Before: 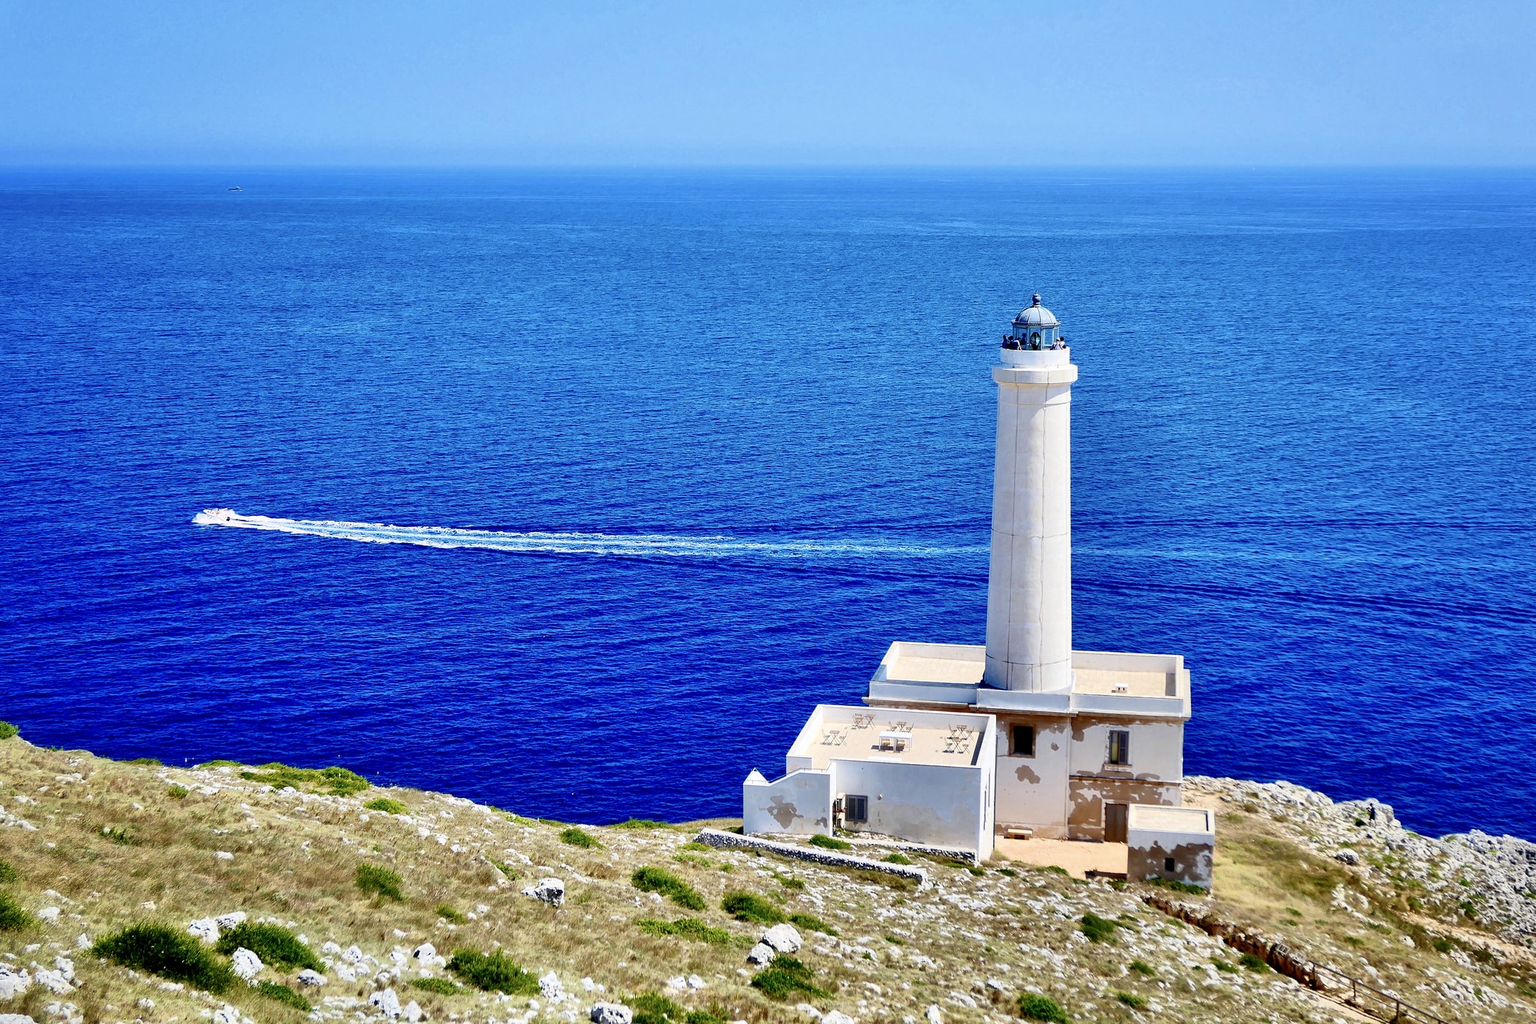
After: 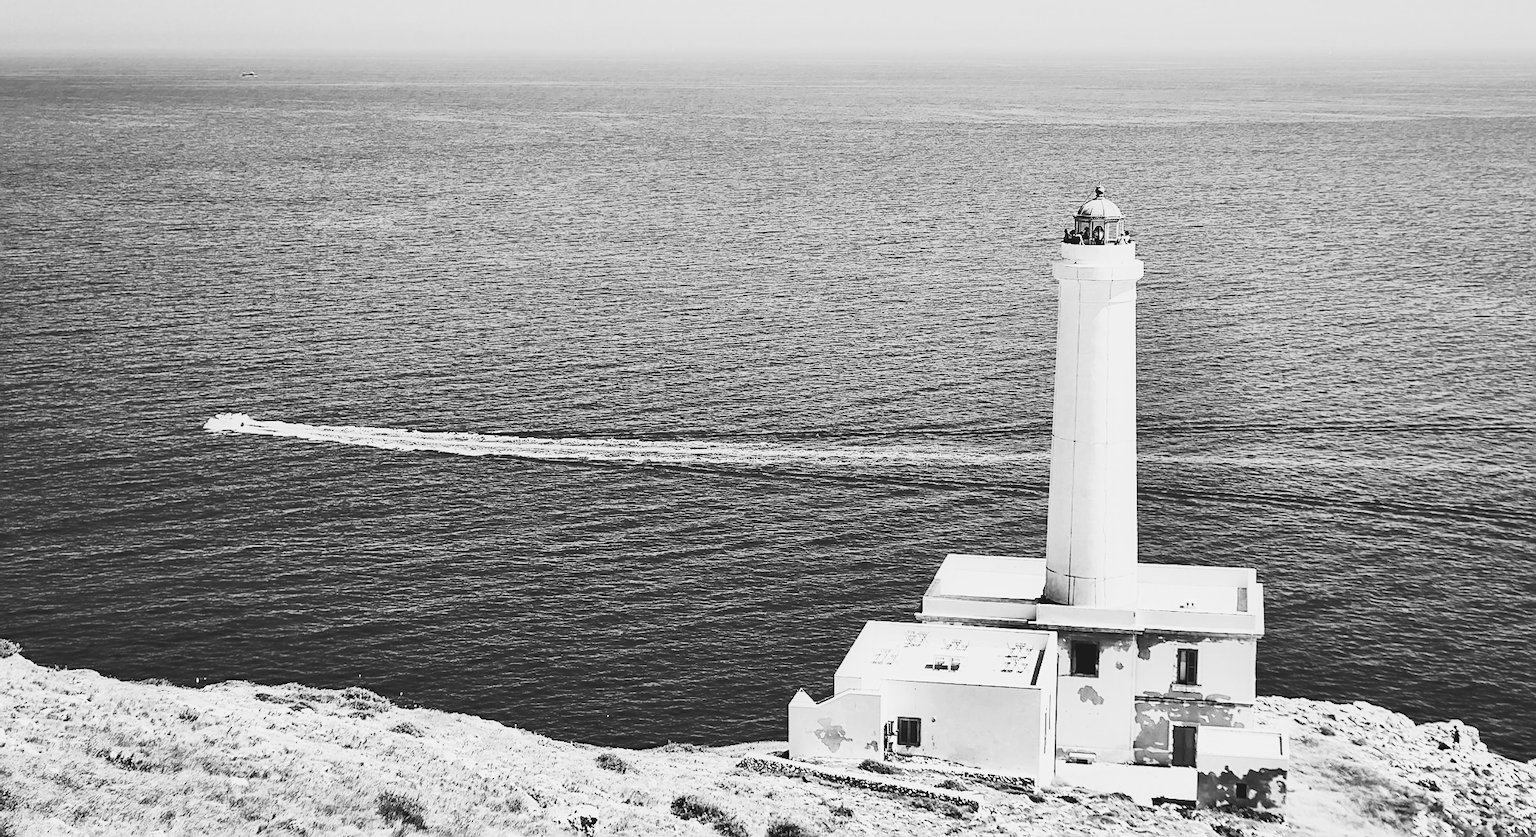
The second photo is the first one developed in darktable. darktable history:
tone equalizer: on, module defaults
tone curve: curves: ch0 [(0, 0.098) (0.262, 0.324) (0.421, 0.59) (0.54, 0.803) (0.725, 0.922) (0.99, 0.974)], color space Lab, linked channels, preserve colors none
white balance: red 0.982, blue 1.018
sharpen: on, module defaults
crop and rotate: angle 0.03°, top 11.643%, right 5.651%, bottom 11.189%
monochrome: a 2.21, b -1.33, size 2.2
filmic rgb: black relative exposure -7.65 EV, white relative exposure 4.56 EV, hardness 3.61, contrast 1.05
